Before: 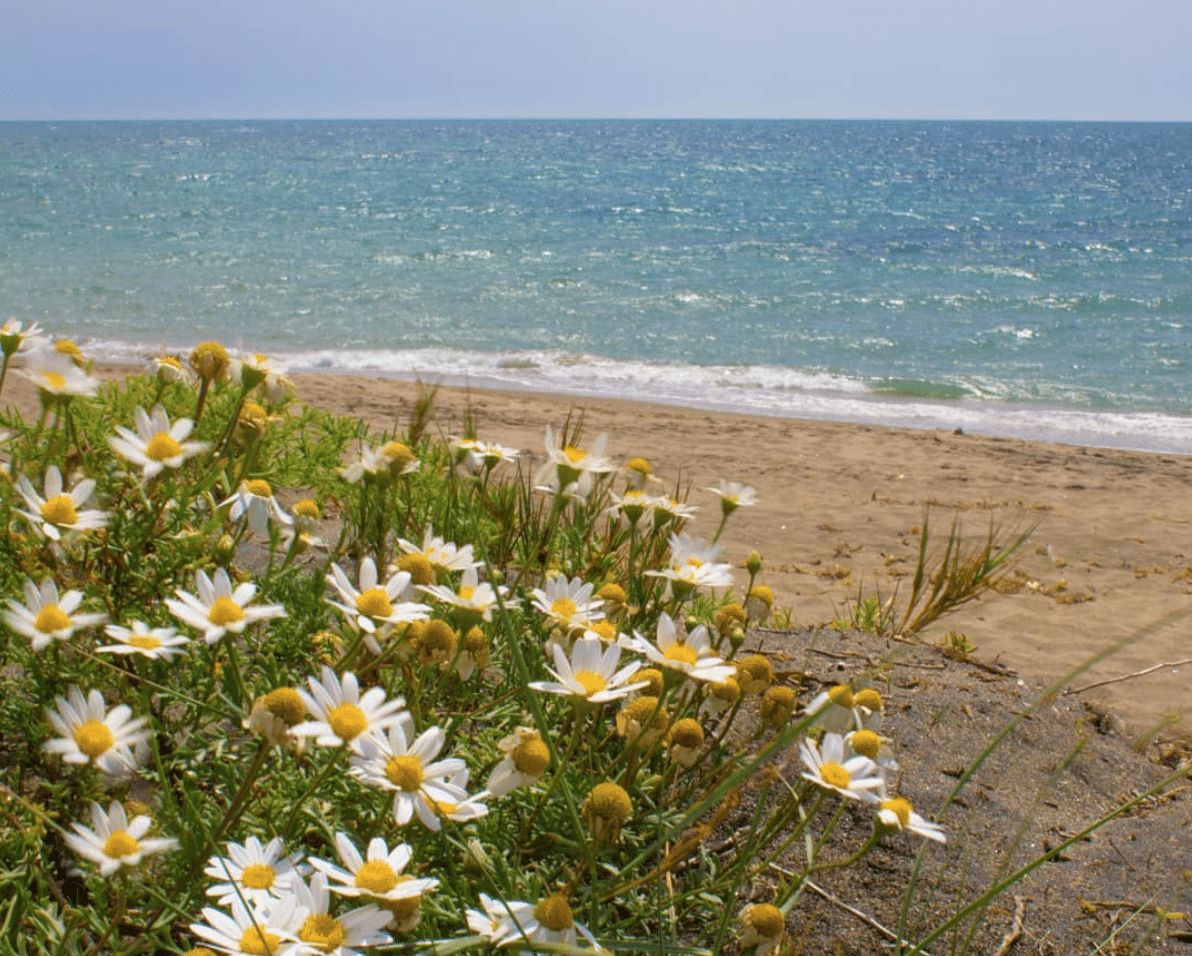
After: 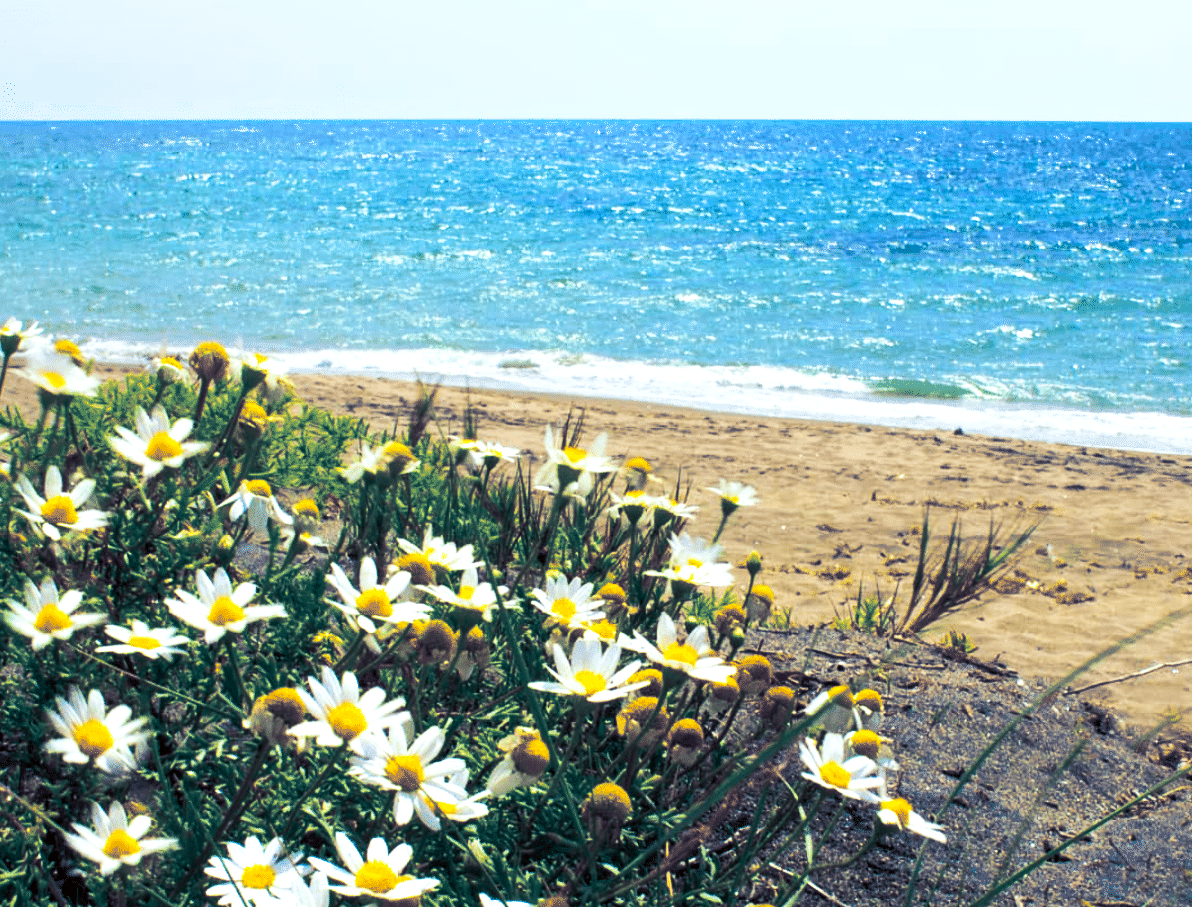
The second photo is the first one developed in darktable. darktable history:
crop and rotate: top 0%, bottom 5.097%
contrast brightness saturation: contrast 0.2, brightness 0.16, saturation 0.22
color correction: highlights a* -3.28, highlights b* -6.24, shadows a* 3.1, shadows b* 5.19
rgb curve: curves: ch0 [(0, 0) (0.072, 0.166) (0.217, 0.293) (0.414, 0.42) (1, 1)], compensate middle gray true, preserve colors basic power
split-toning: shadows › hue 226.8°, shadows › saturation 0.84
filmic rgb: black relative exposure -8.2 EV, white relative exposure 2.2 EV, threshold 3 EV, hardness 7.11, latitude 85.74%, contrast 1.696, highlights saturation mix -4%, shadows ↔ highlights balance -2.69%, preserve chrominance no, color science v5 (2021), contrast in shadows safe, contrast in highlights safe, enable highlight reconstruction true
white balance: red 0.925, blue 1.046
